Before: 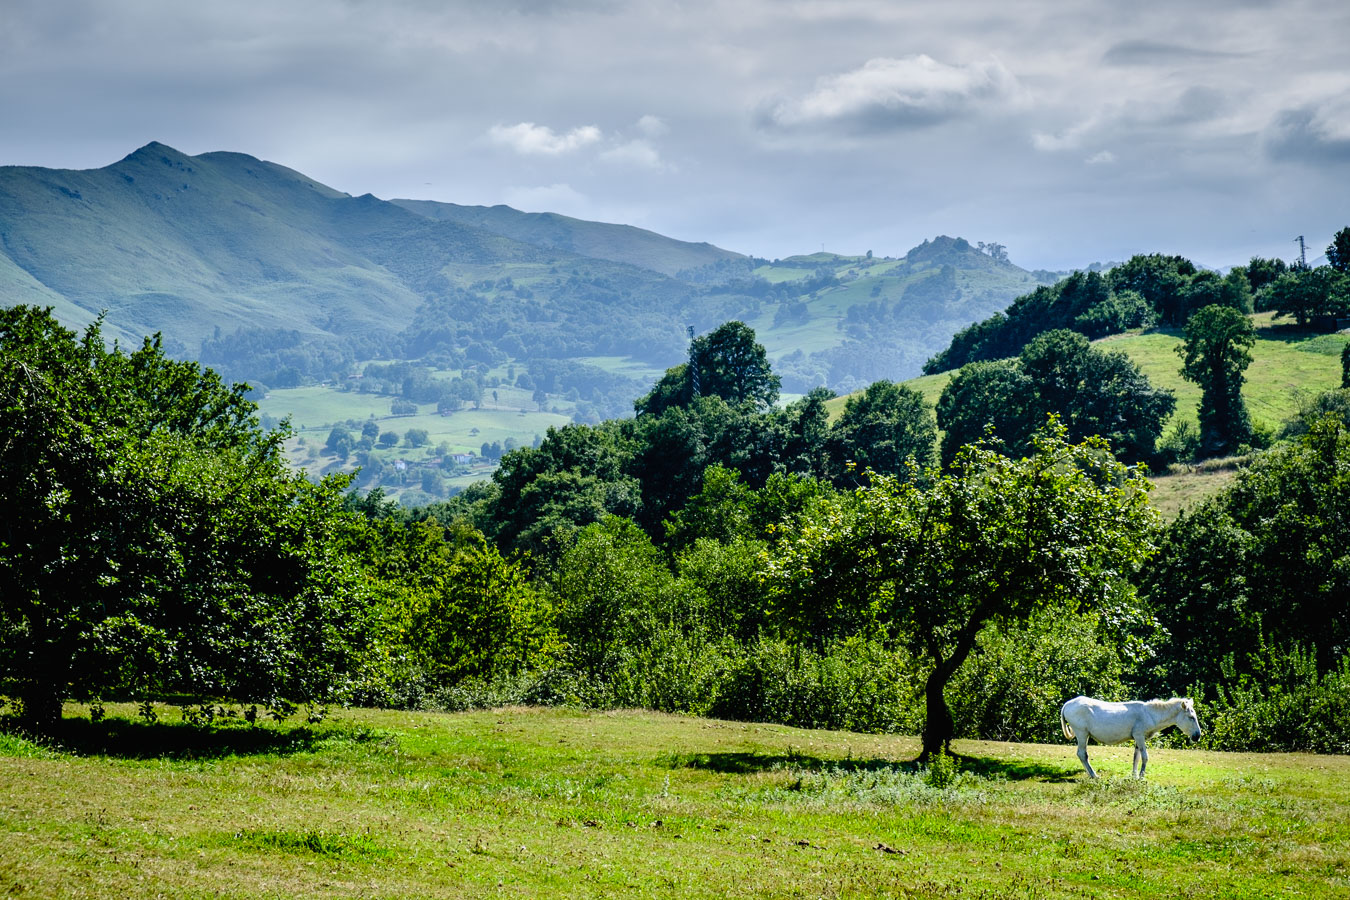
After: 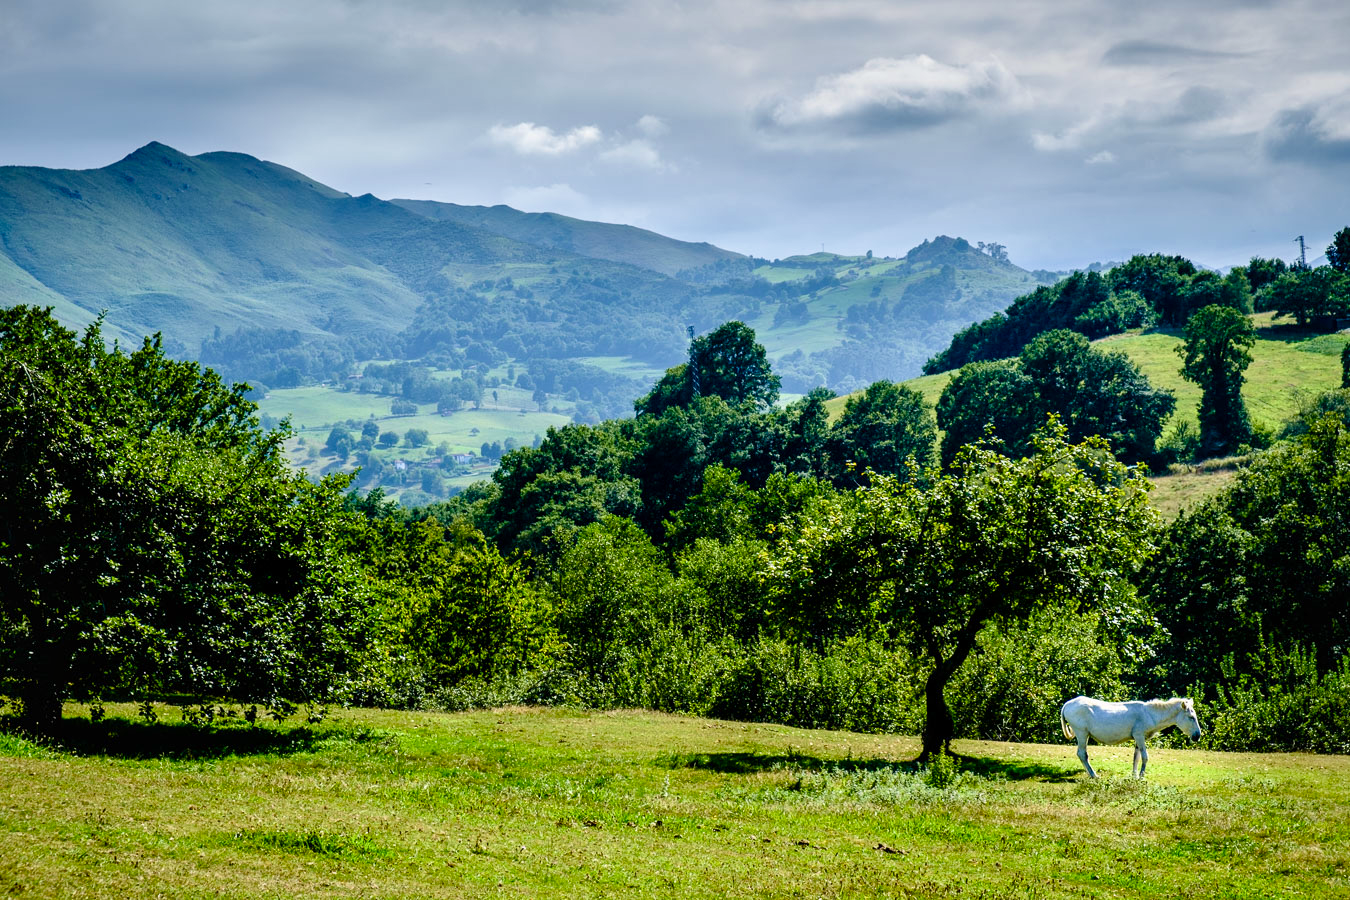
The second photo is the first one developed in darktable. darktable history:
velvia: on, module defaults
local contrast: mode bilateral grid, contrast 20, coarseness 50, detail 120%, midtone range 0.2
white balance: red 1.009, blue 0.985
color balance rgb: perceptual saturation grading › global saturation 20%, perceptual saturation grading › highlights -25%, perceptual saturation grading › shadows 25%
